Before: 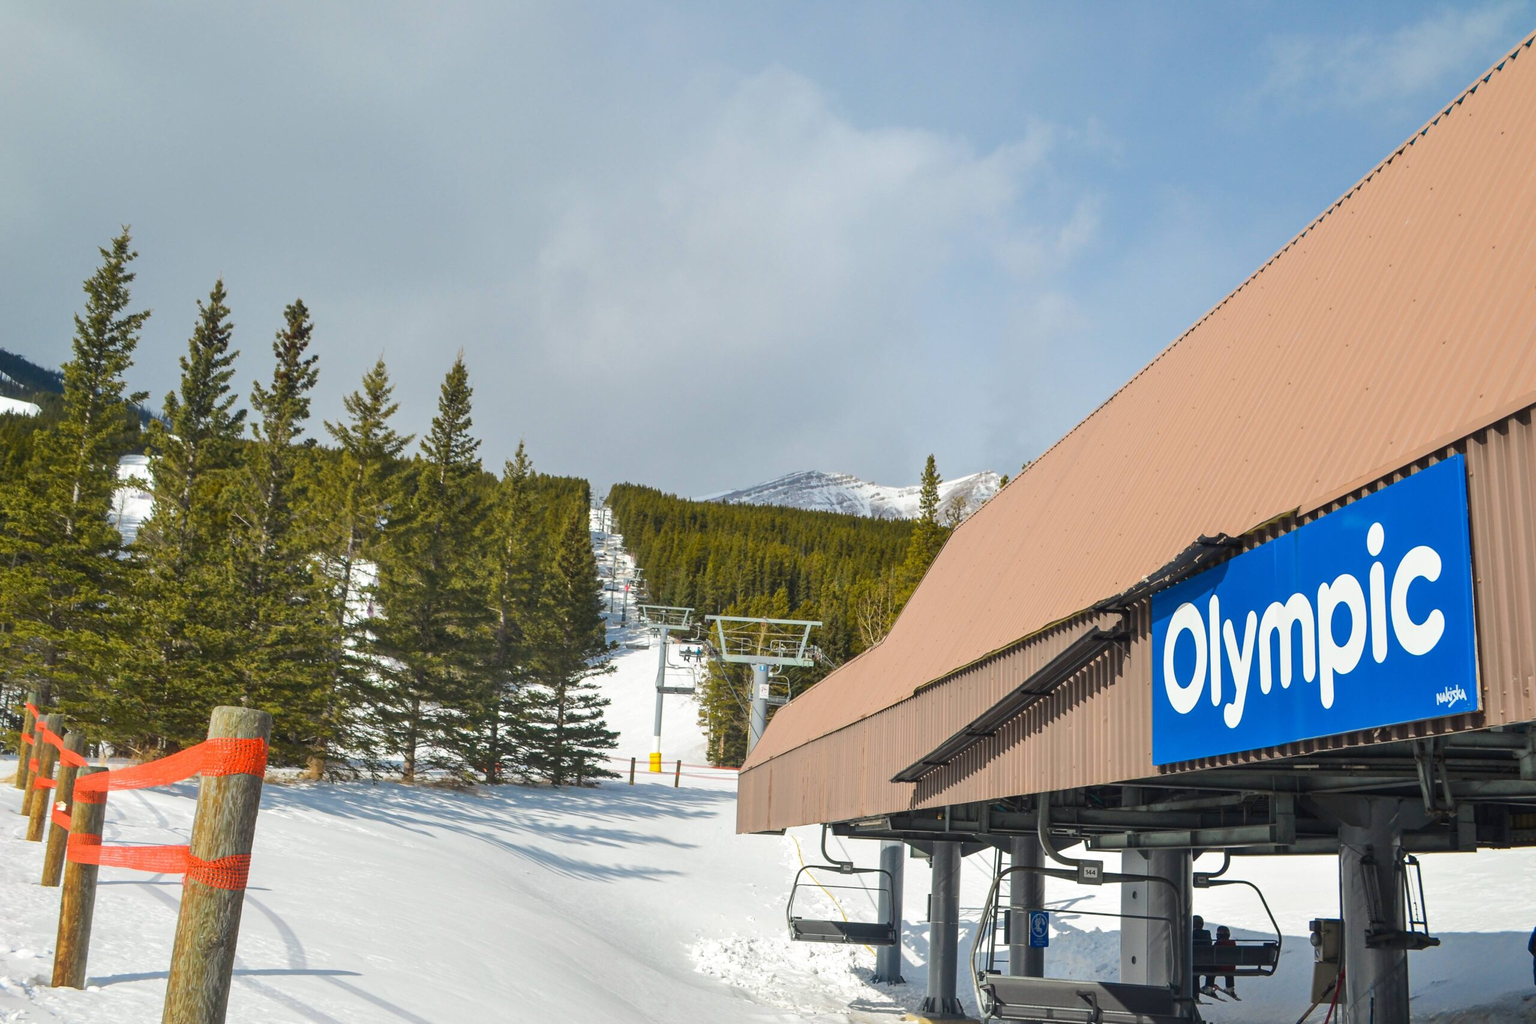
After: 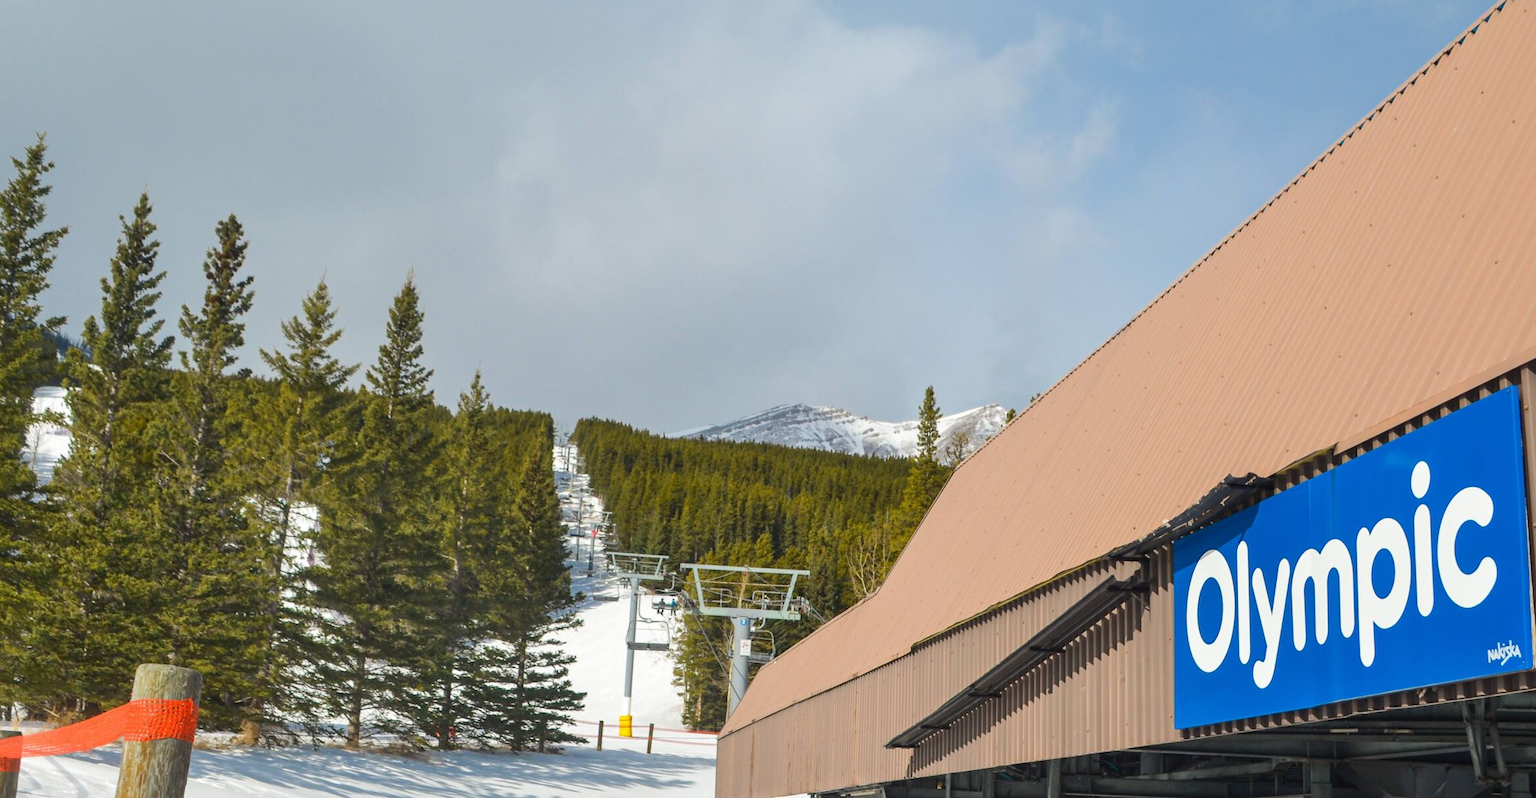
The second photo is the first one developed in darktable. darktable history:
crop: left 5.819%, top 10.257%, right 3.584%, bottom 19.12%
